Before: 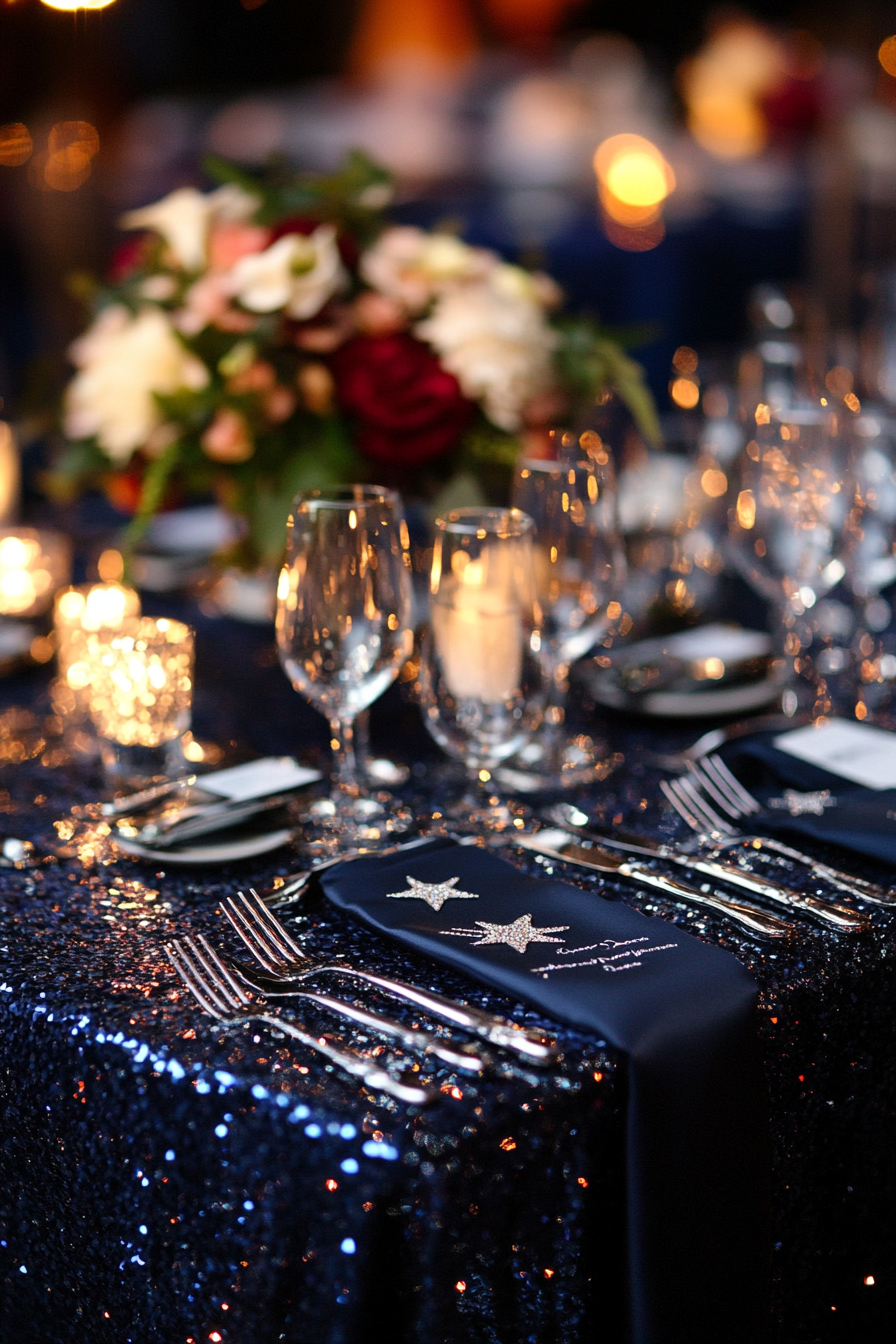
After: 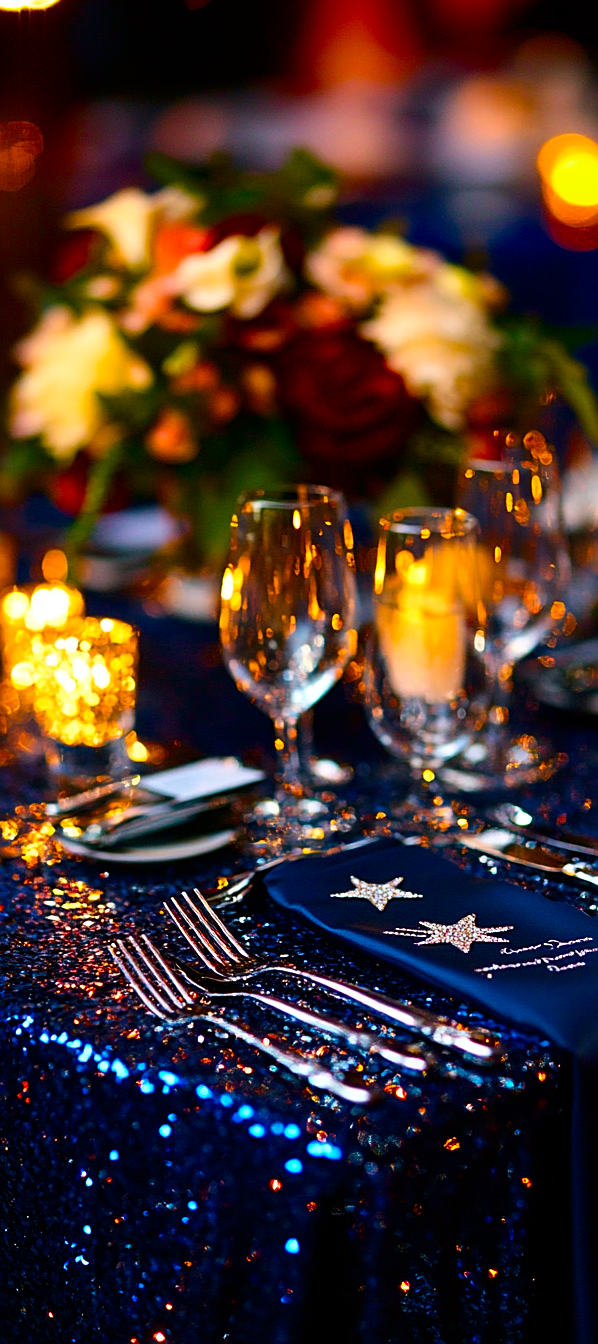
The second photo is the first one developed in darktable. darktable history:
crop and rotate: left 6.337%, right 26.92%
contrast brightness saturation: contrast 0.115, brightness -0.119, saturation 0.201
sharpen: on, module defaults
color balance rgb: shadows lift › chroma 2.003%, shadows lift › hue 135.38°, perceptual saturation grading › global saturation 42.073%, global vibrance 43.243%
